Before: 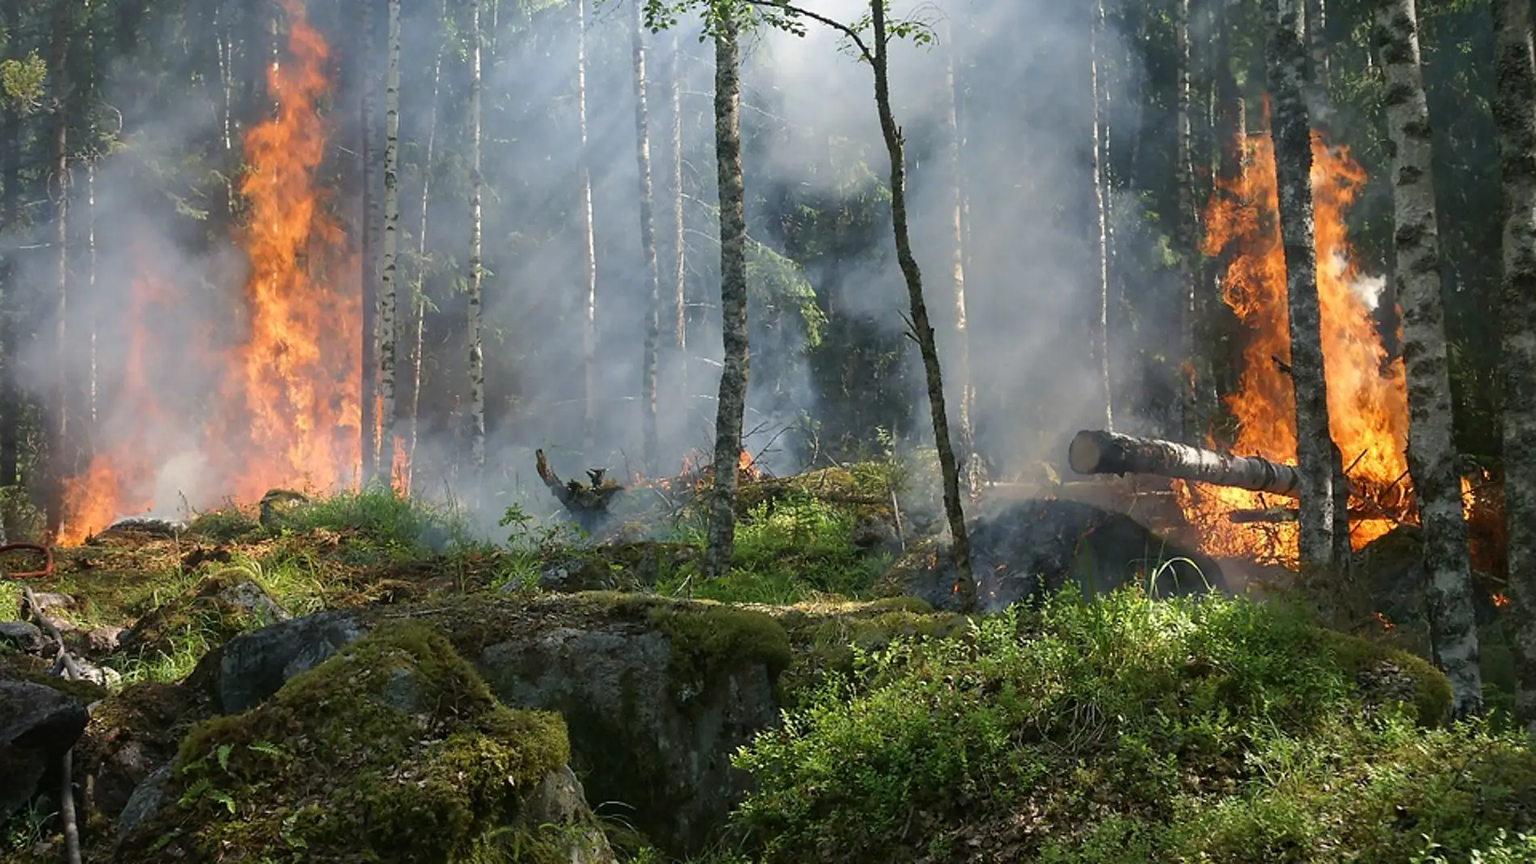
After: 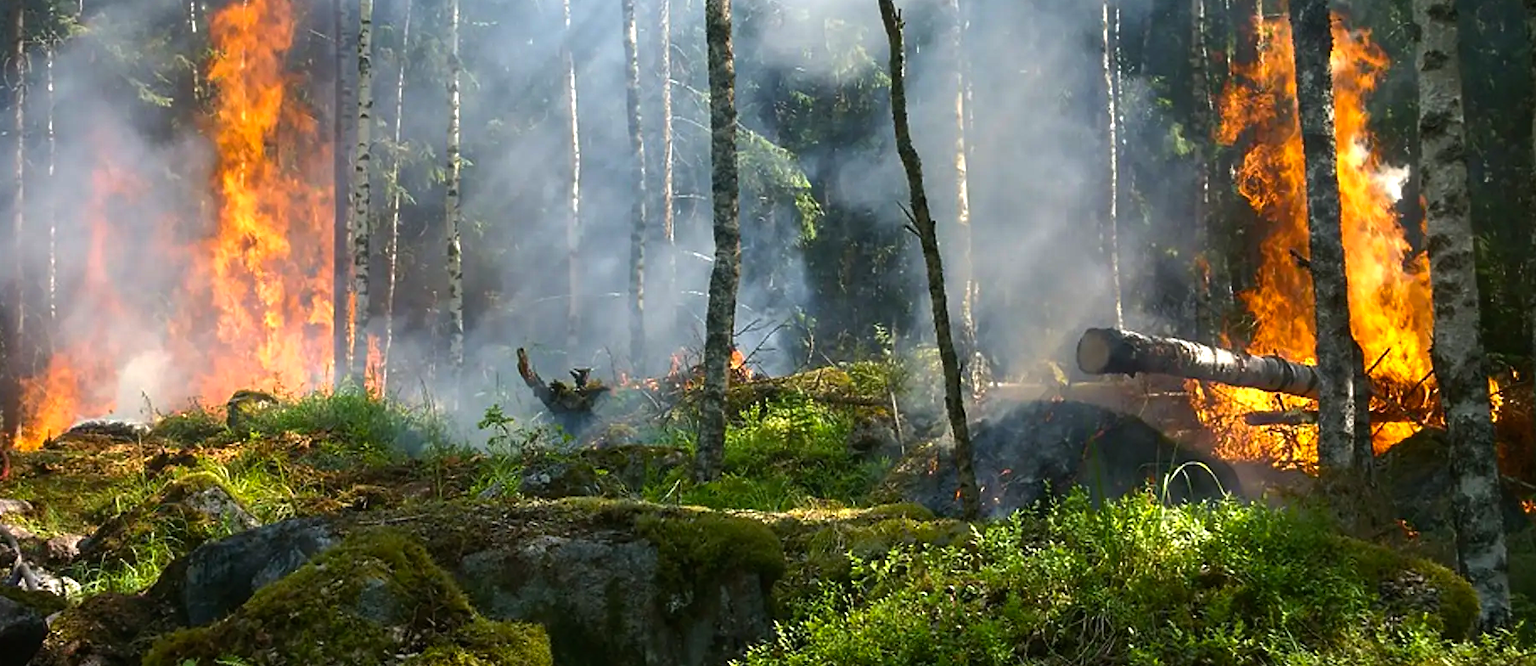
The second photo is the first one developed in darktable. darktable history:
color balance rgb: linear chroma grading › shadows -1.556%, linear chroma grading › highlights -14.735%, linear chroma grading › global chroma -9.346%, linear chroma grading › mid-tones -9.931%, perceptual saturation grading › global saturation 15.002%, perceptual brilliance grading › highlights 16.446%, perceptual brilliance grading › shadows -14.503%, global vibrance 50.251%
crop and rotate: left 2.852%, top 13.718%, right 1.917%, bottom 12.765%
